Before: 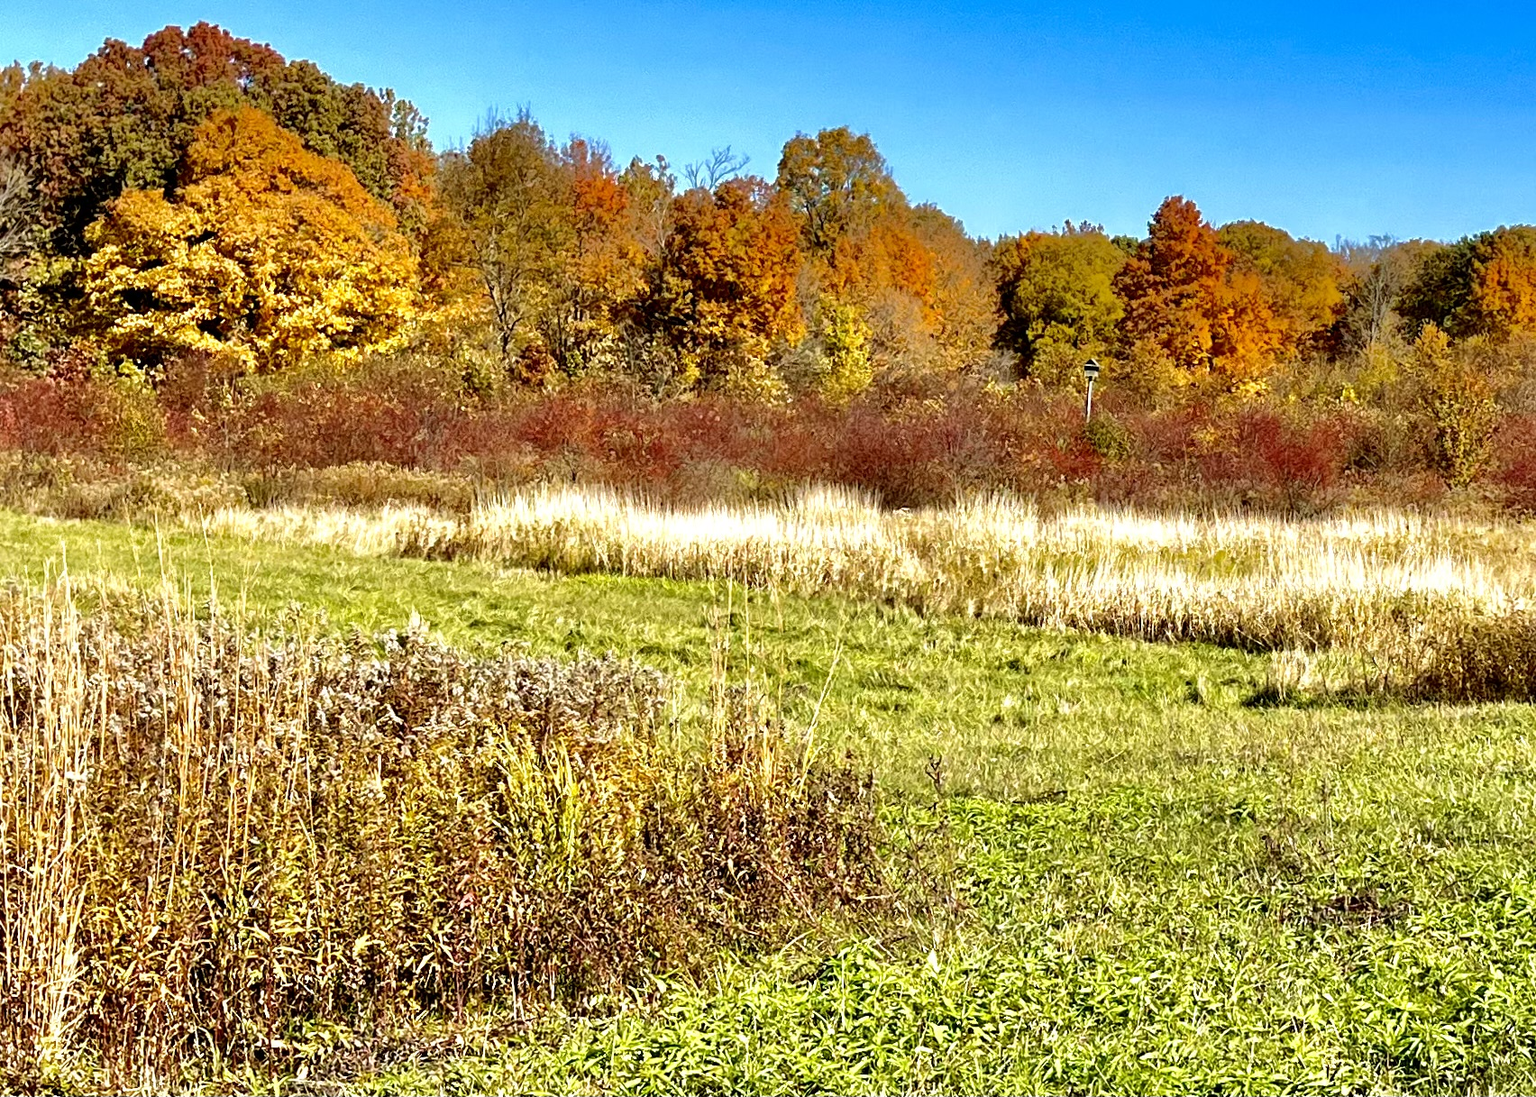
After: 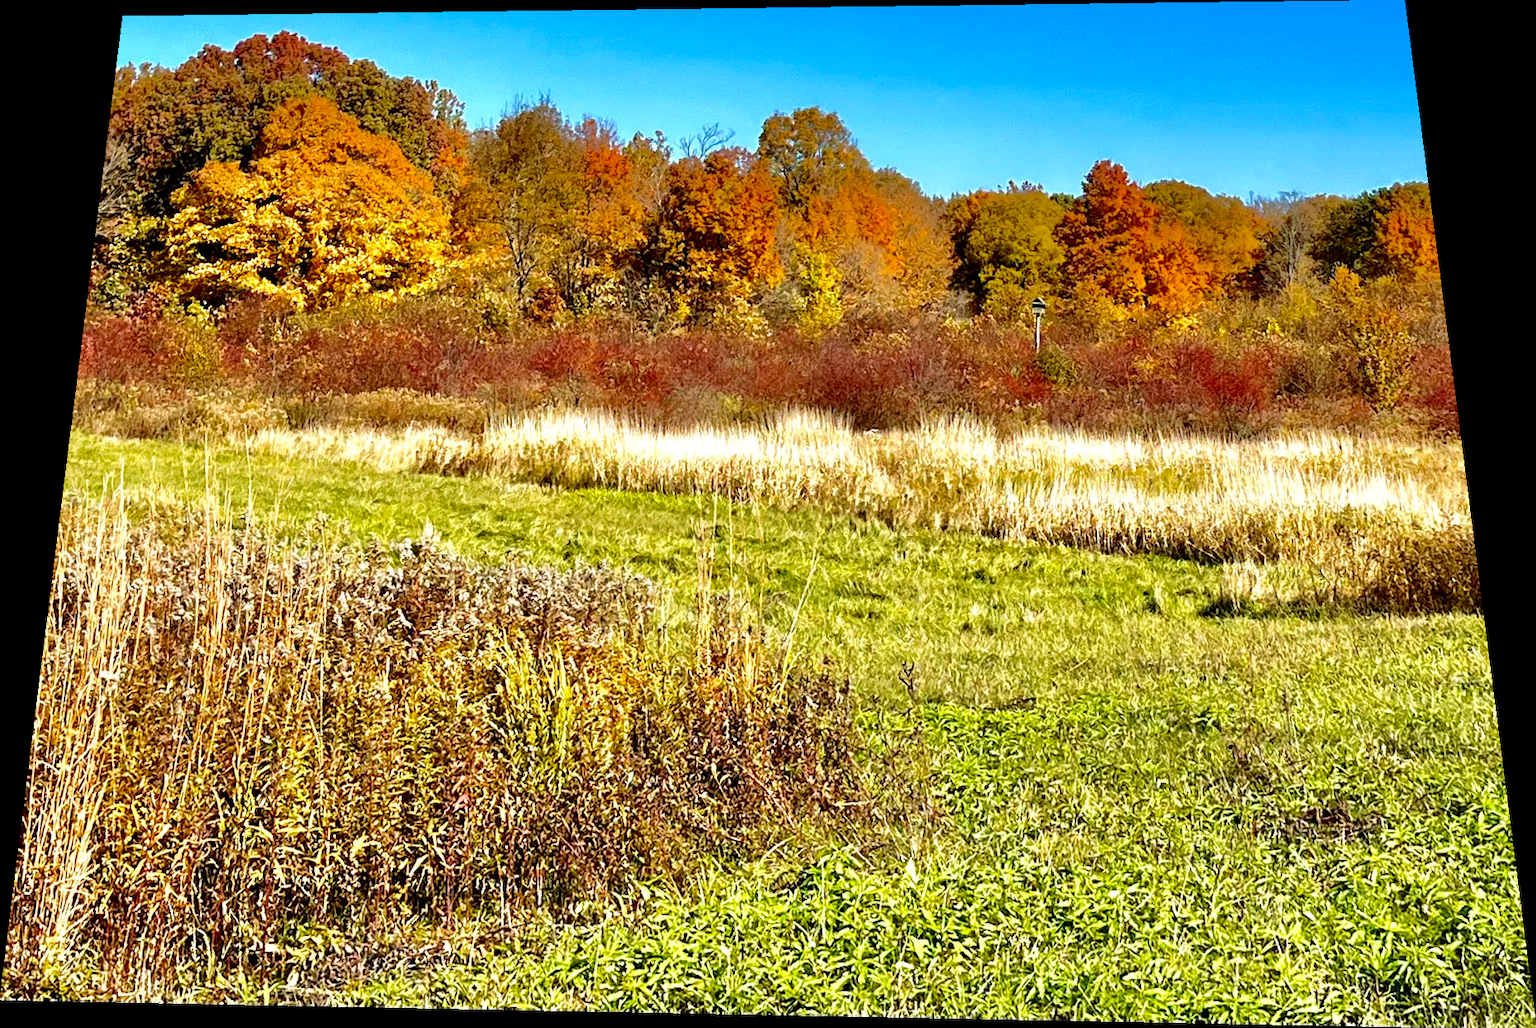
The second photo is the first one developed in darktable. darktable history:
rotate and perspective: rotation 0.128°, lens shift (vertical) -0.181, lens shift (horizontal) -0.044, shear 0.001, automatic cropping off
